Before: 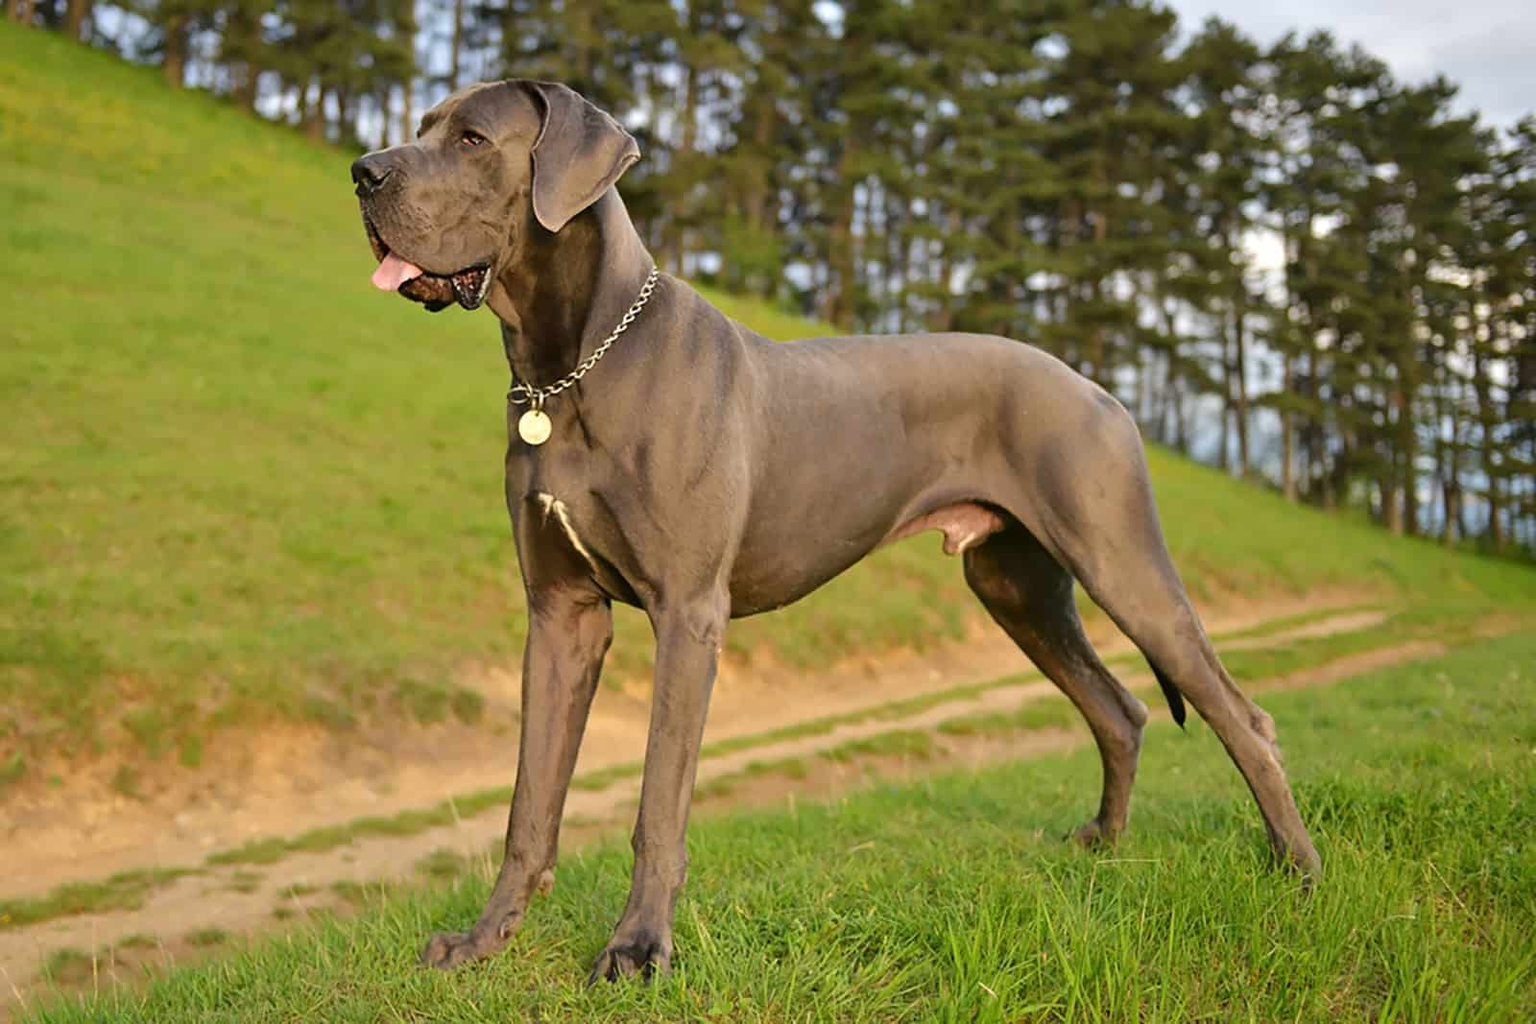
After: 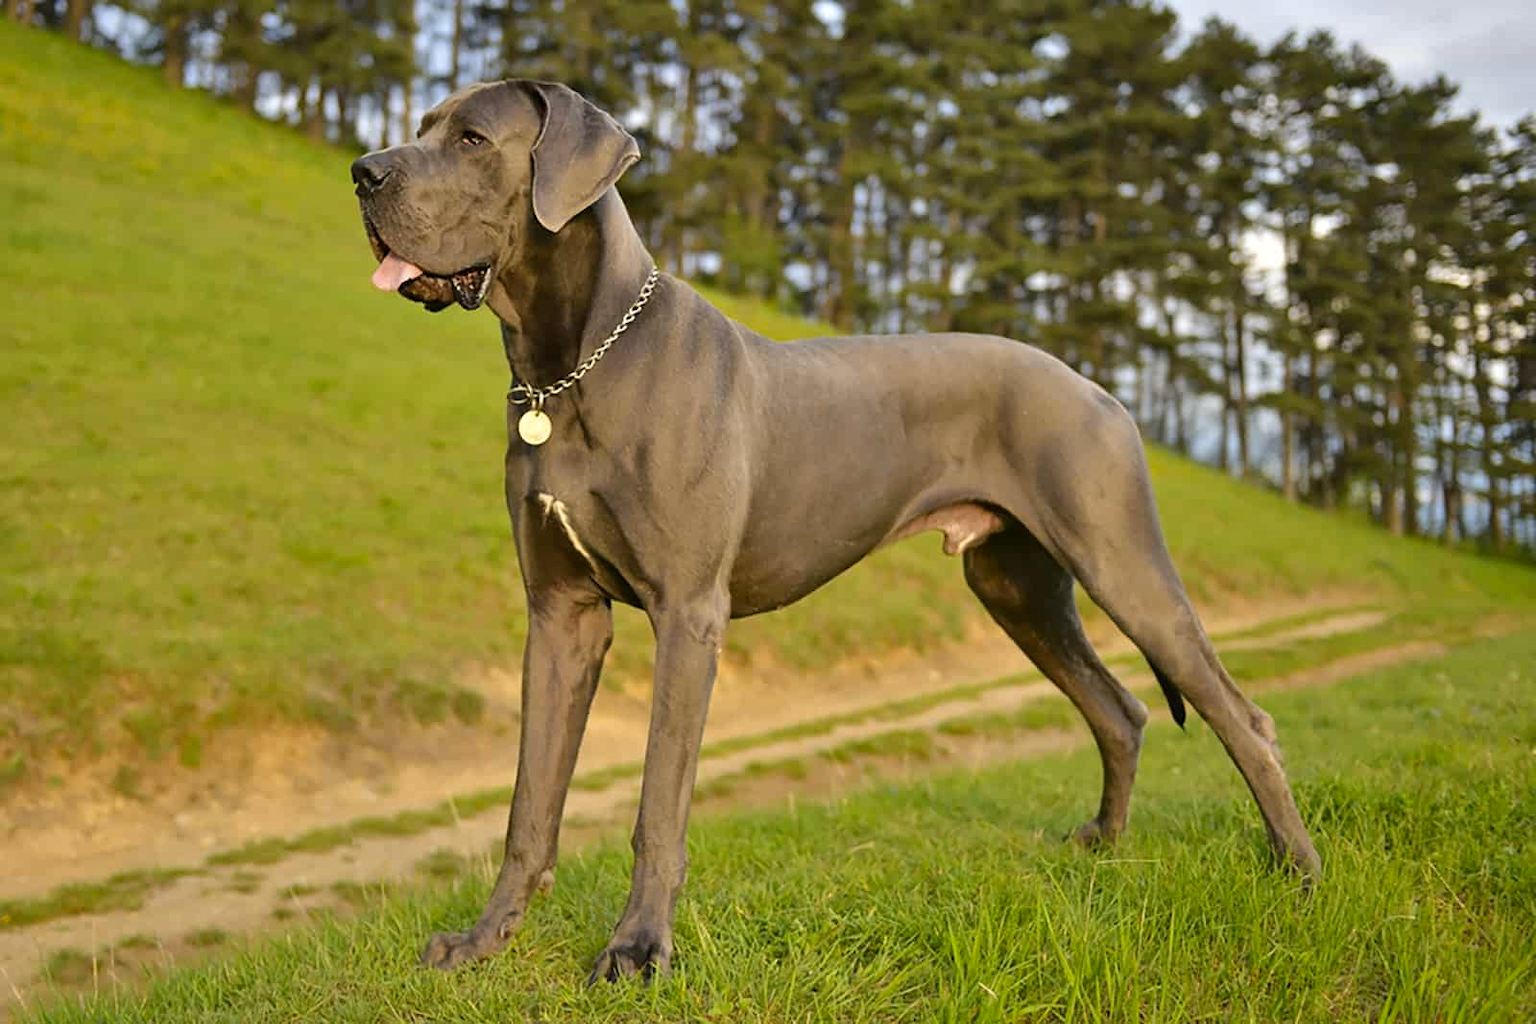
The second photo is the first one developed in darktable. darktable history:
color contrast: green-magenta contrast 0.8, blue-yellow contrast 1.1, unbound 0
shadows and highlights: soften with gaussian
